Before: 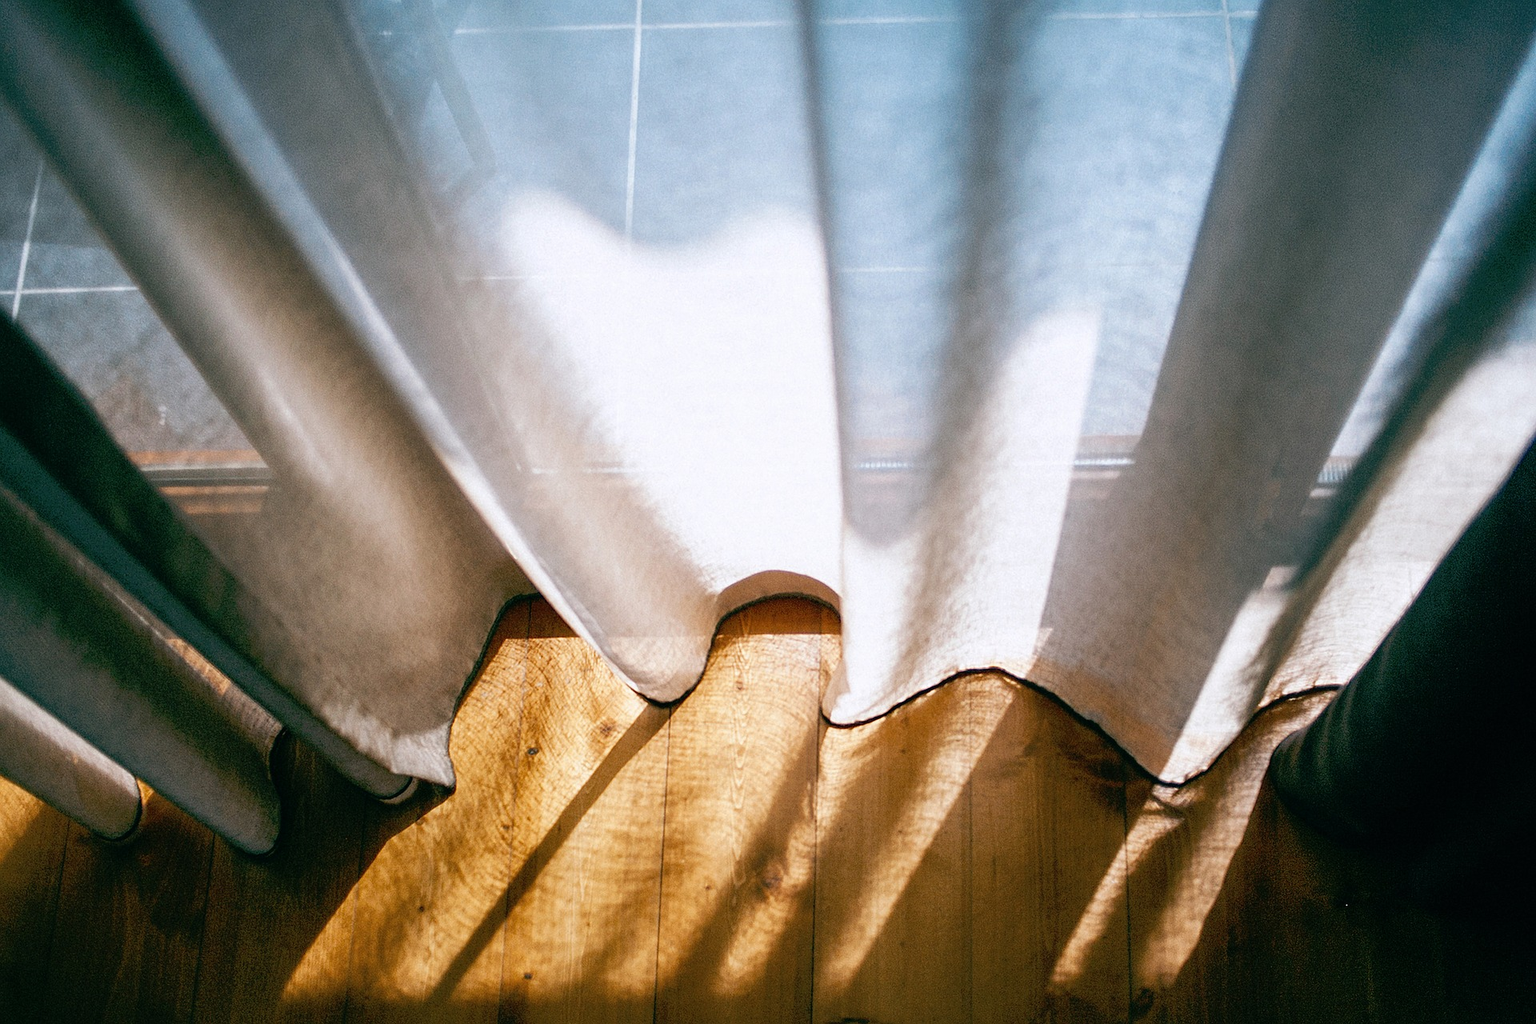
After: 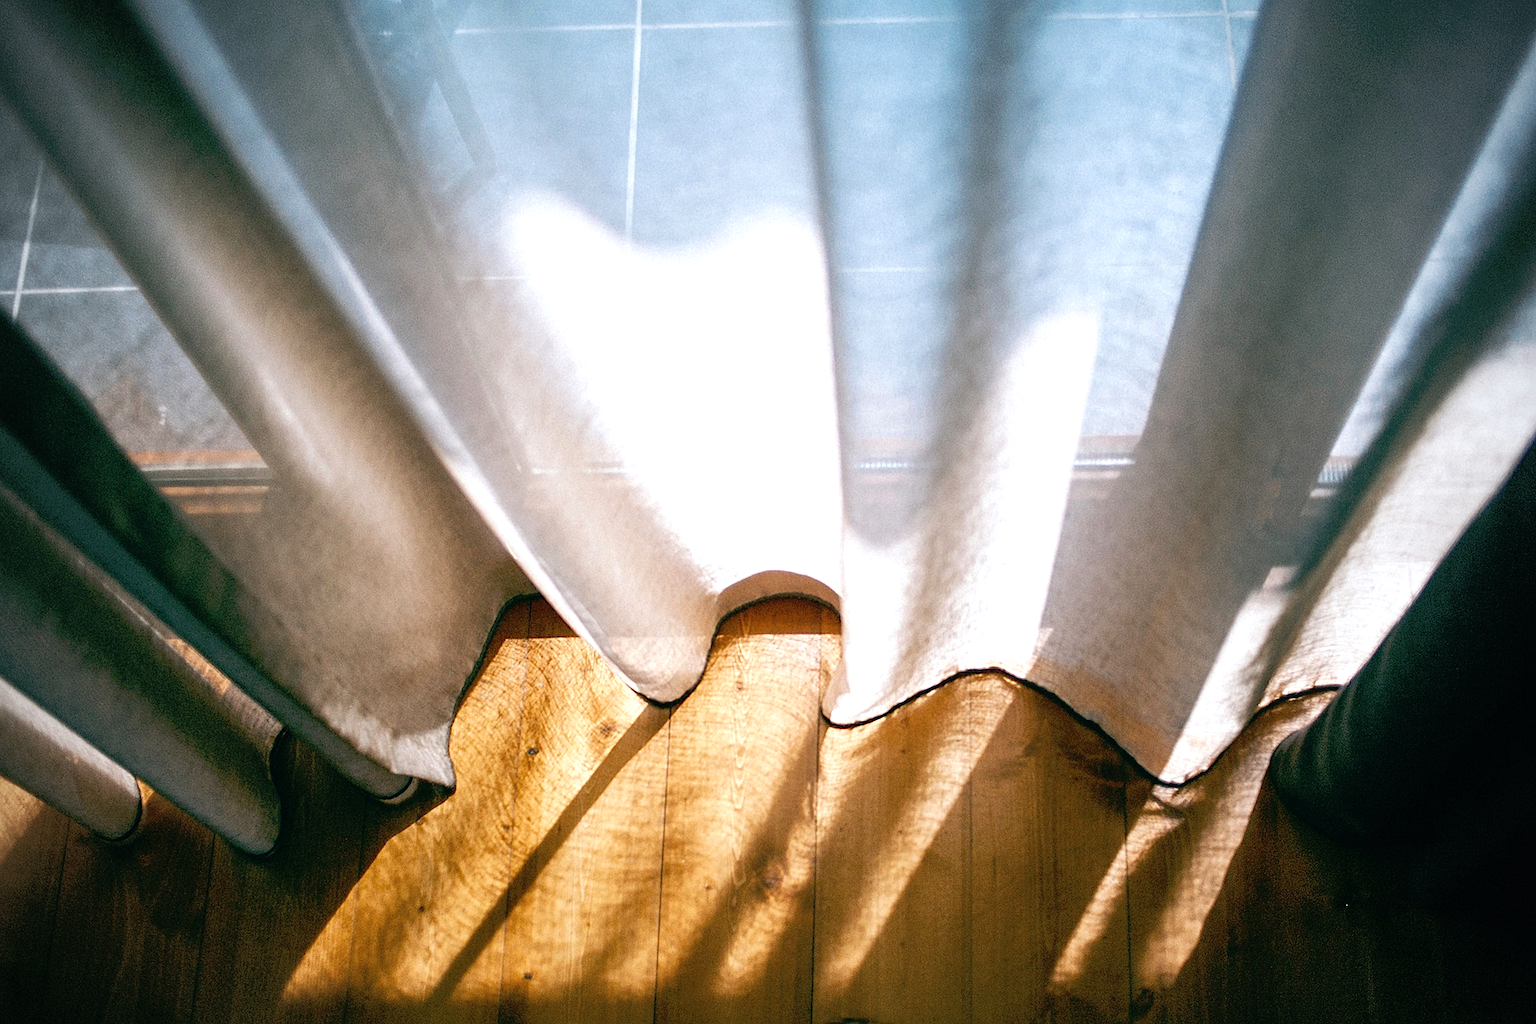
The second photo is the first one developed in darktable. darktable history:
exposure: exposure 0.29 EV, compensate highlight preservation false
vignetting: unbound false
